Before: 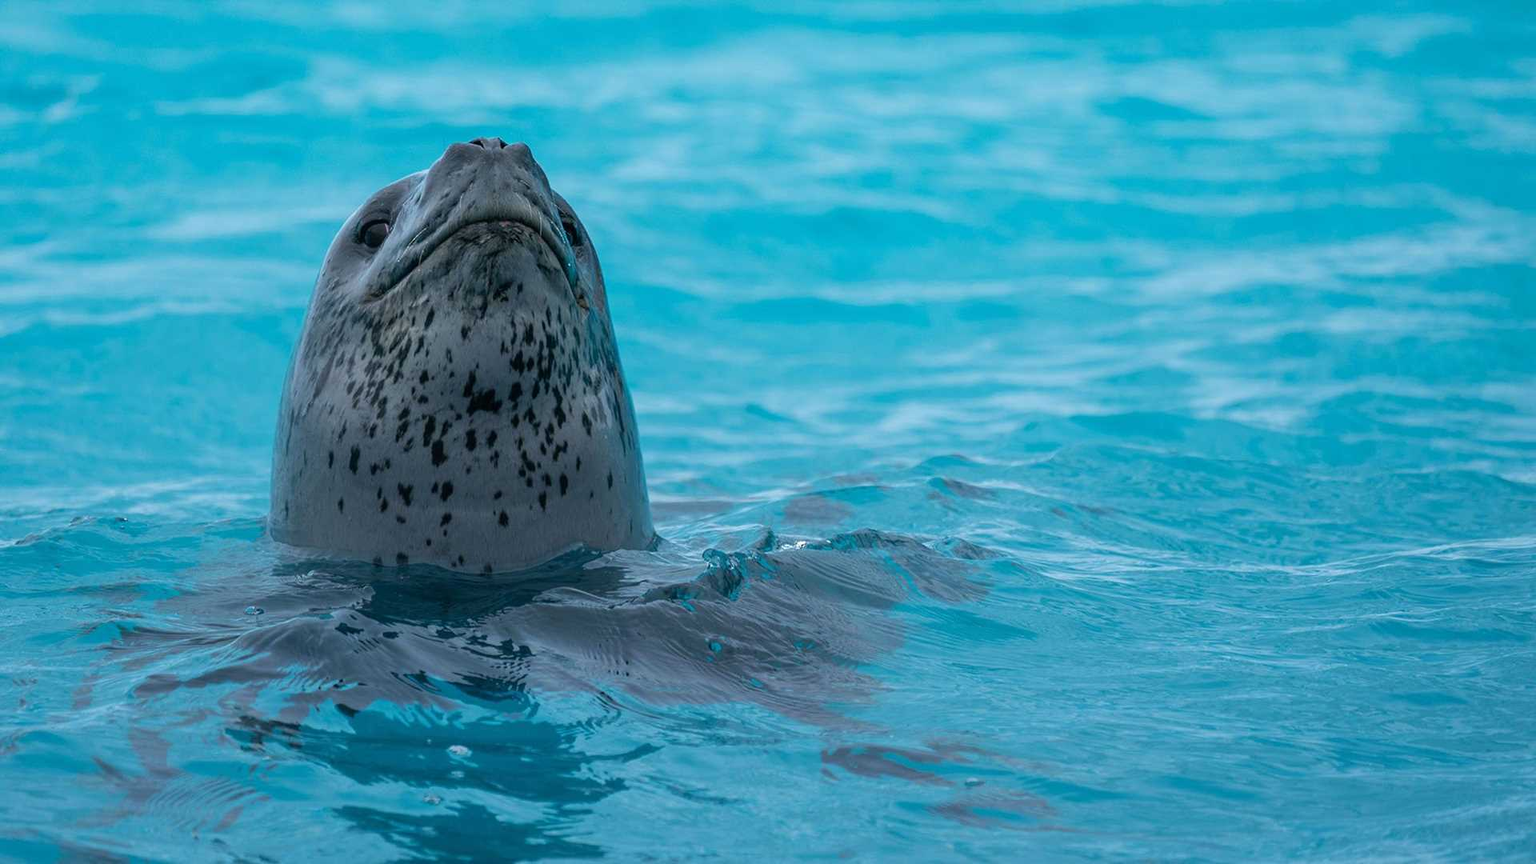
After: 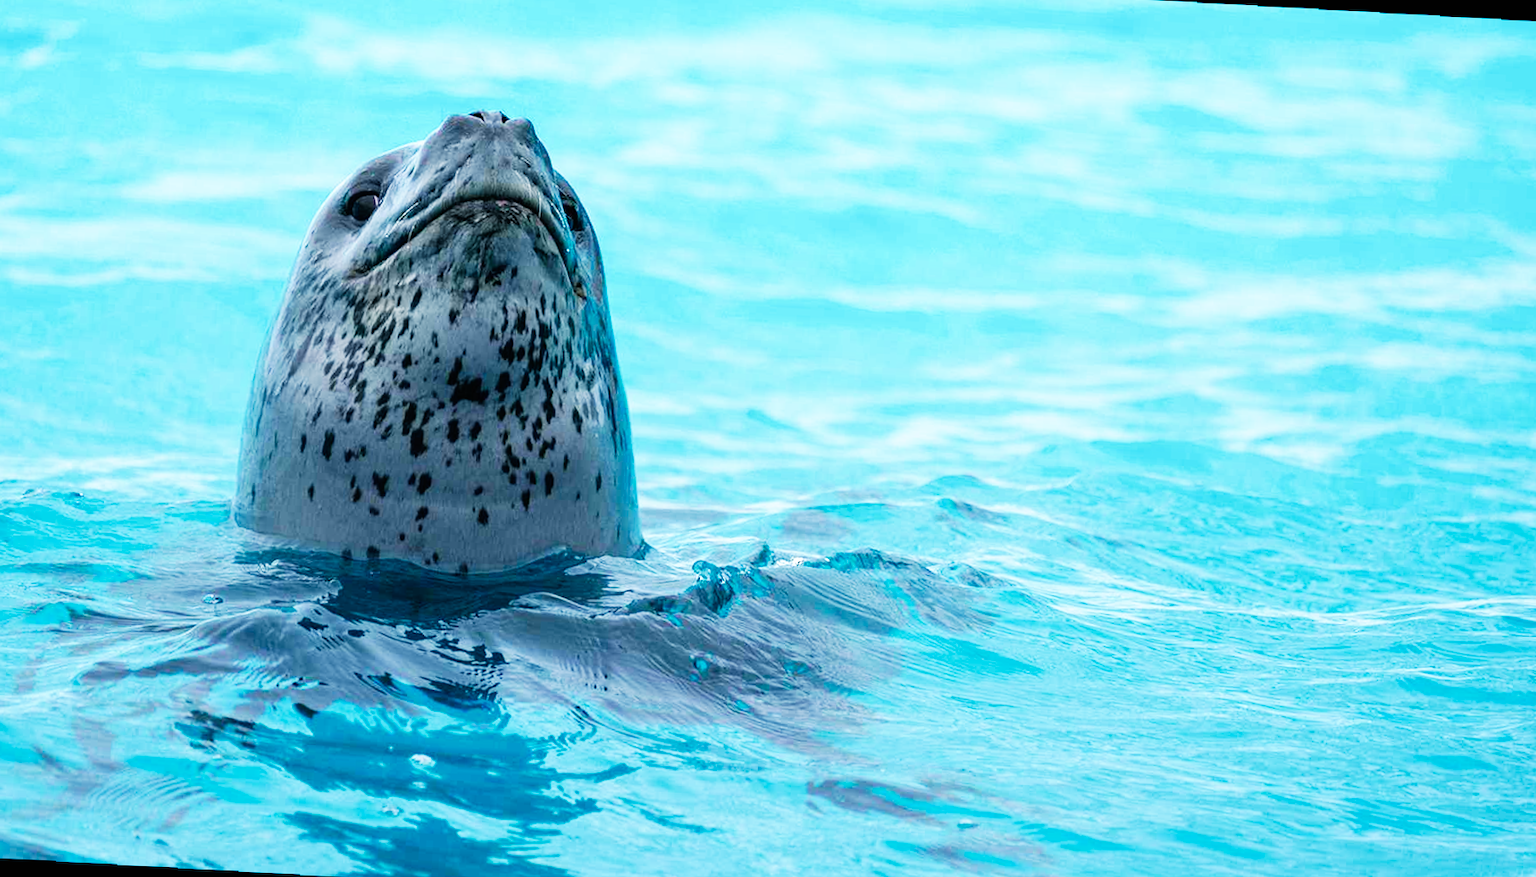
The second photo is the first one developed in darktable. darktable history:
crop and rotate: angle -2.38°
rotate and perspective: rotation 0.8°, automatic cropping off
tone equalizer: -8 EV 0.06 EV, smoothing diameter 25%, edges refinement/feathering 10, preserve details guided filter
base curve: curves: ch0 [(0, 0) (0.007, 0.004) (0.027, 0.03) (0.046, 0.07) (0.207, 0.54) (0.442, 0.872) (0.673, 0.972) (1, 1)], preserve colors none
